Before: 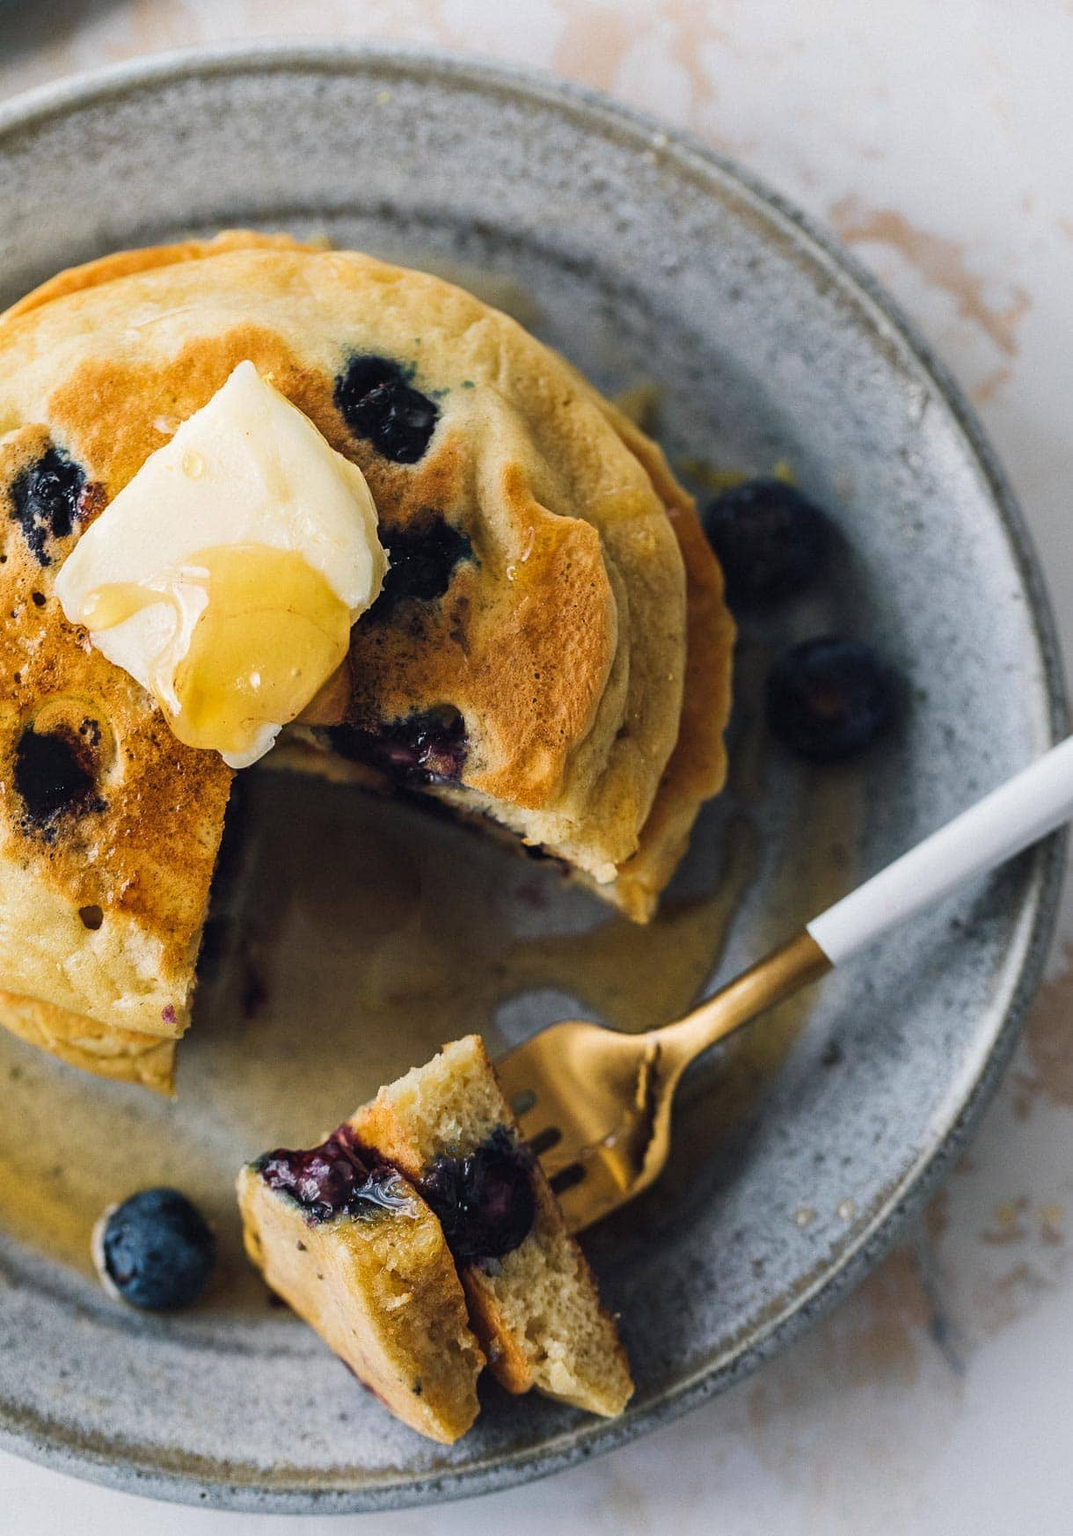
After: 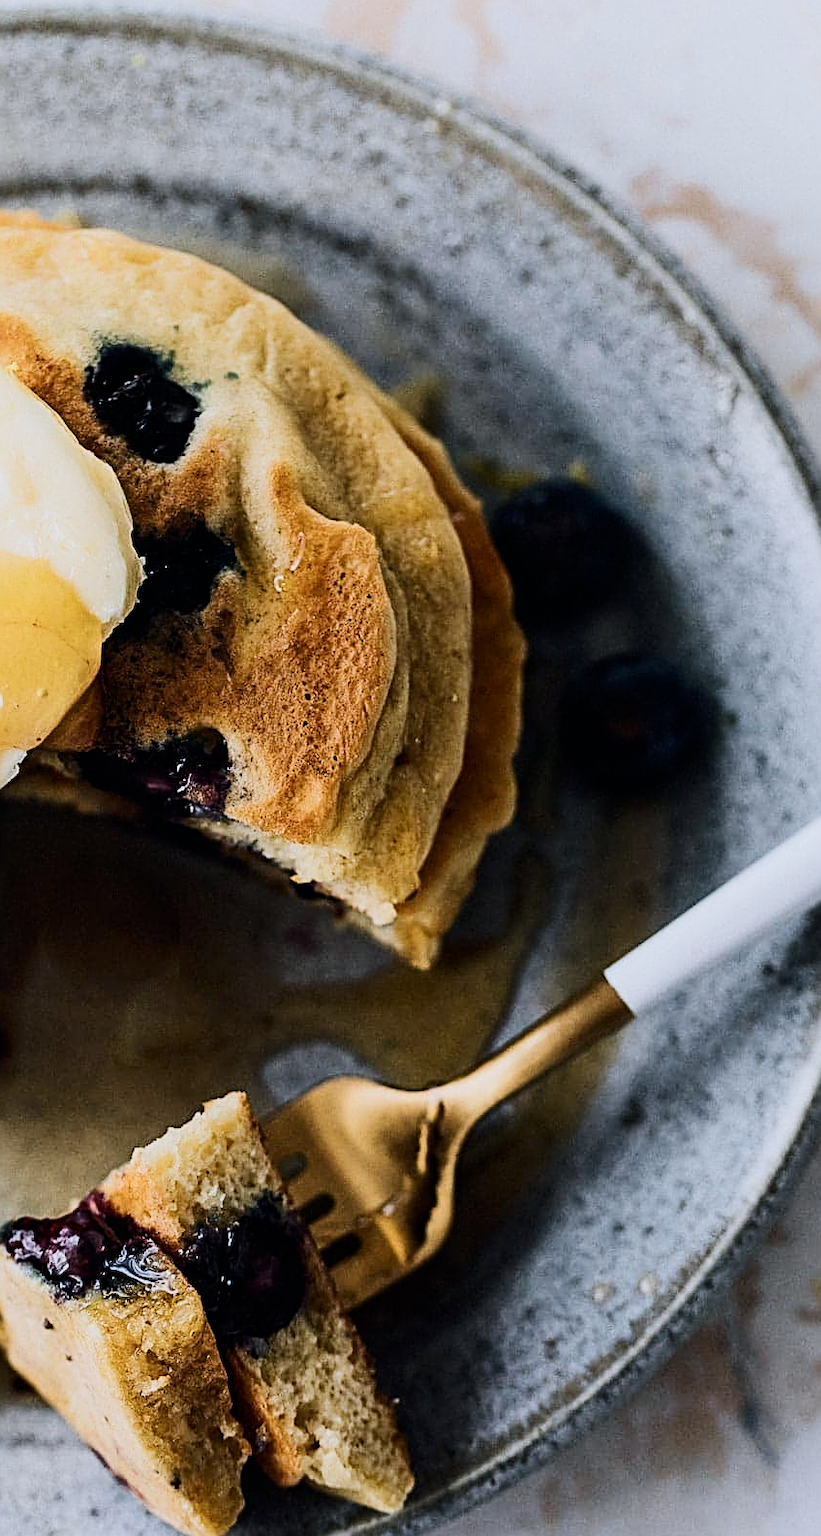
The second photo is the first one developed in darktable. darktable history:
filmic rgb: black relative exposure -7.65 EV, white relative exposure 4.56 EV, hardness 3.61
contrast brightness saturation: contrast 0.28
crop and rotate: left 24.034%, top 2.838%, right 6.406%, bottom 6.299%
color correction: highlights a* -0.137, highlights b* -5.91, shadows a* -0.137, shadows b* -0.137
sharpen: radius 2.584, amount 0.688
